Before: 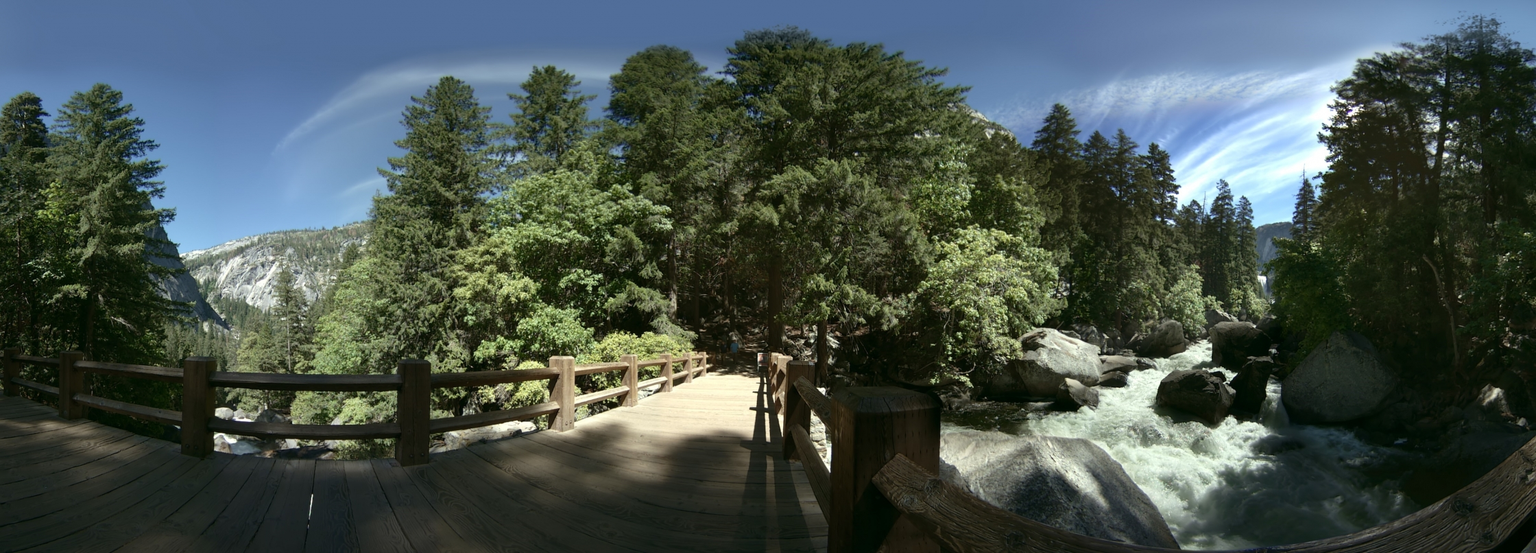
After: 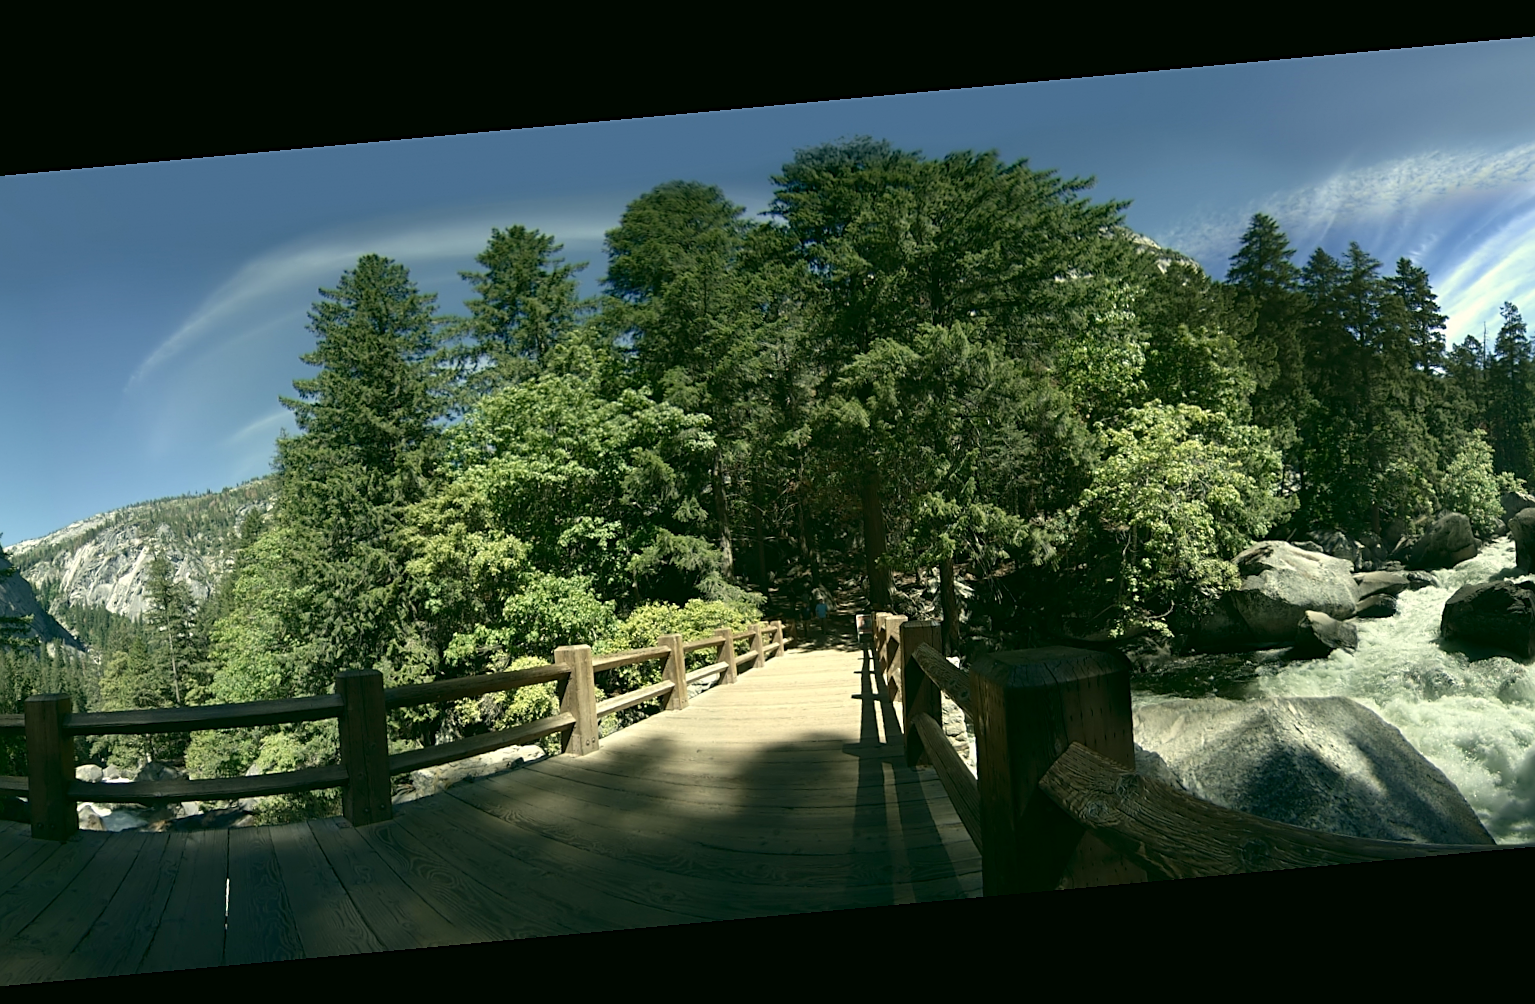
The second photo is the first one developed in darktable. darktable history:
color correction: highlights a* -0.482, highlights b* 9.48, shadows a* -9.48, shadows b* 0.803
crop and rotate: left 12.648%, right 20.685%
rotate and perspective: rotation -5.2°, automatic cropping off
sharpen: on, module defaults
